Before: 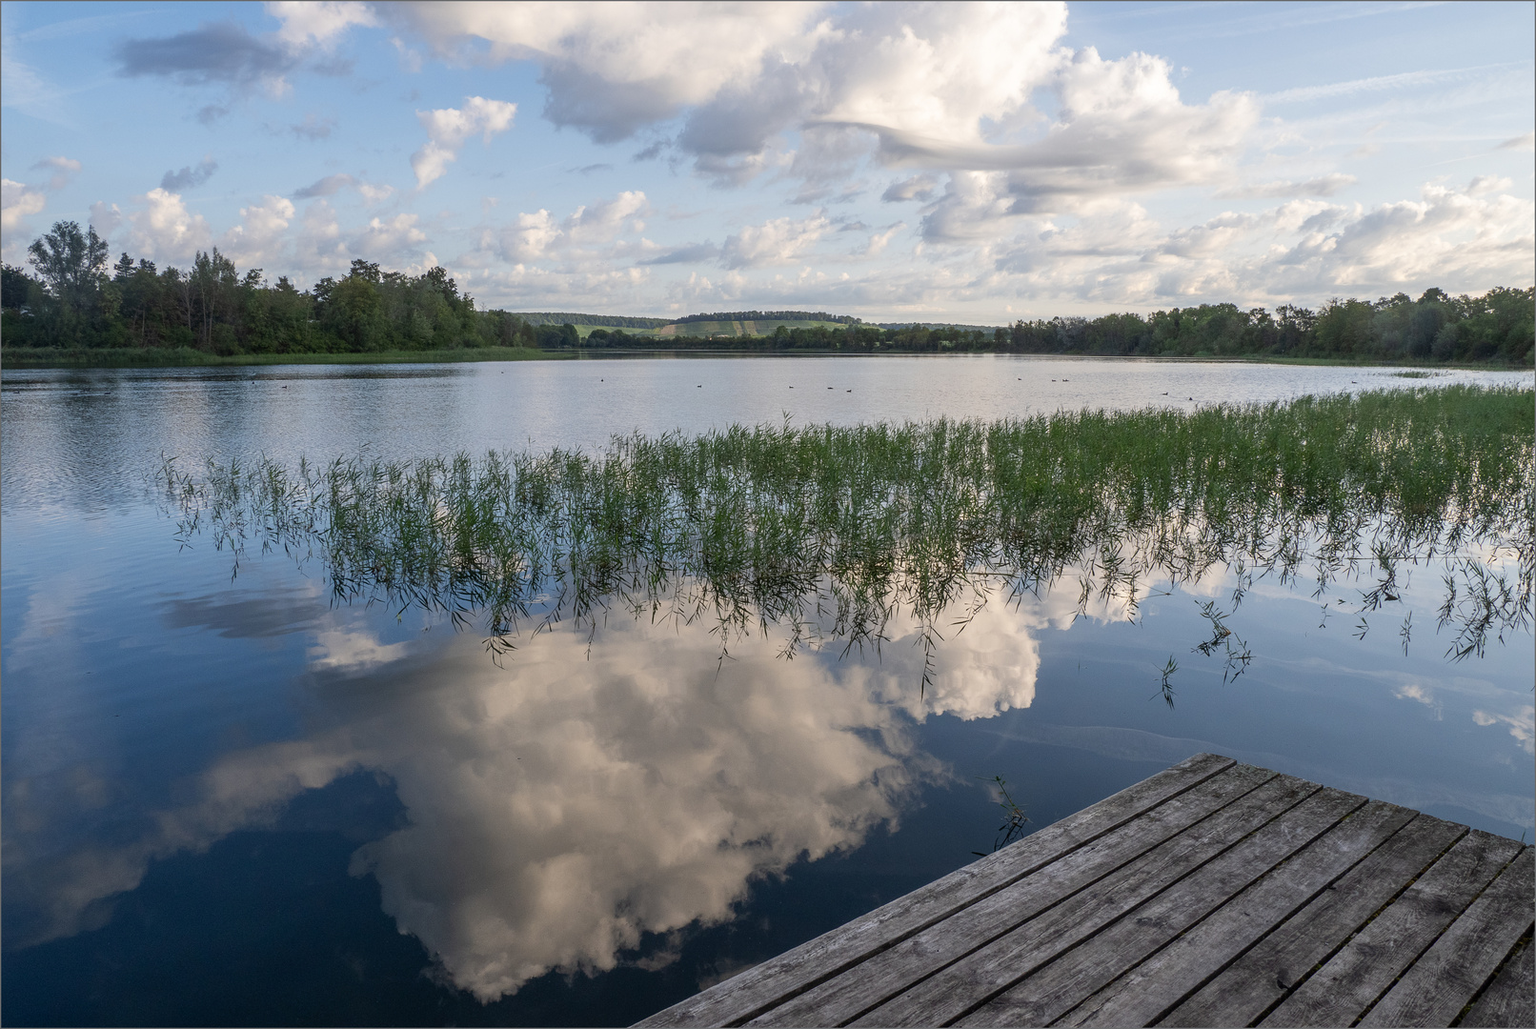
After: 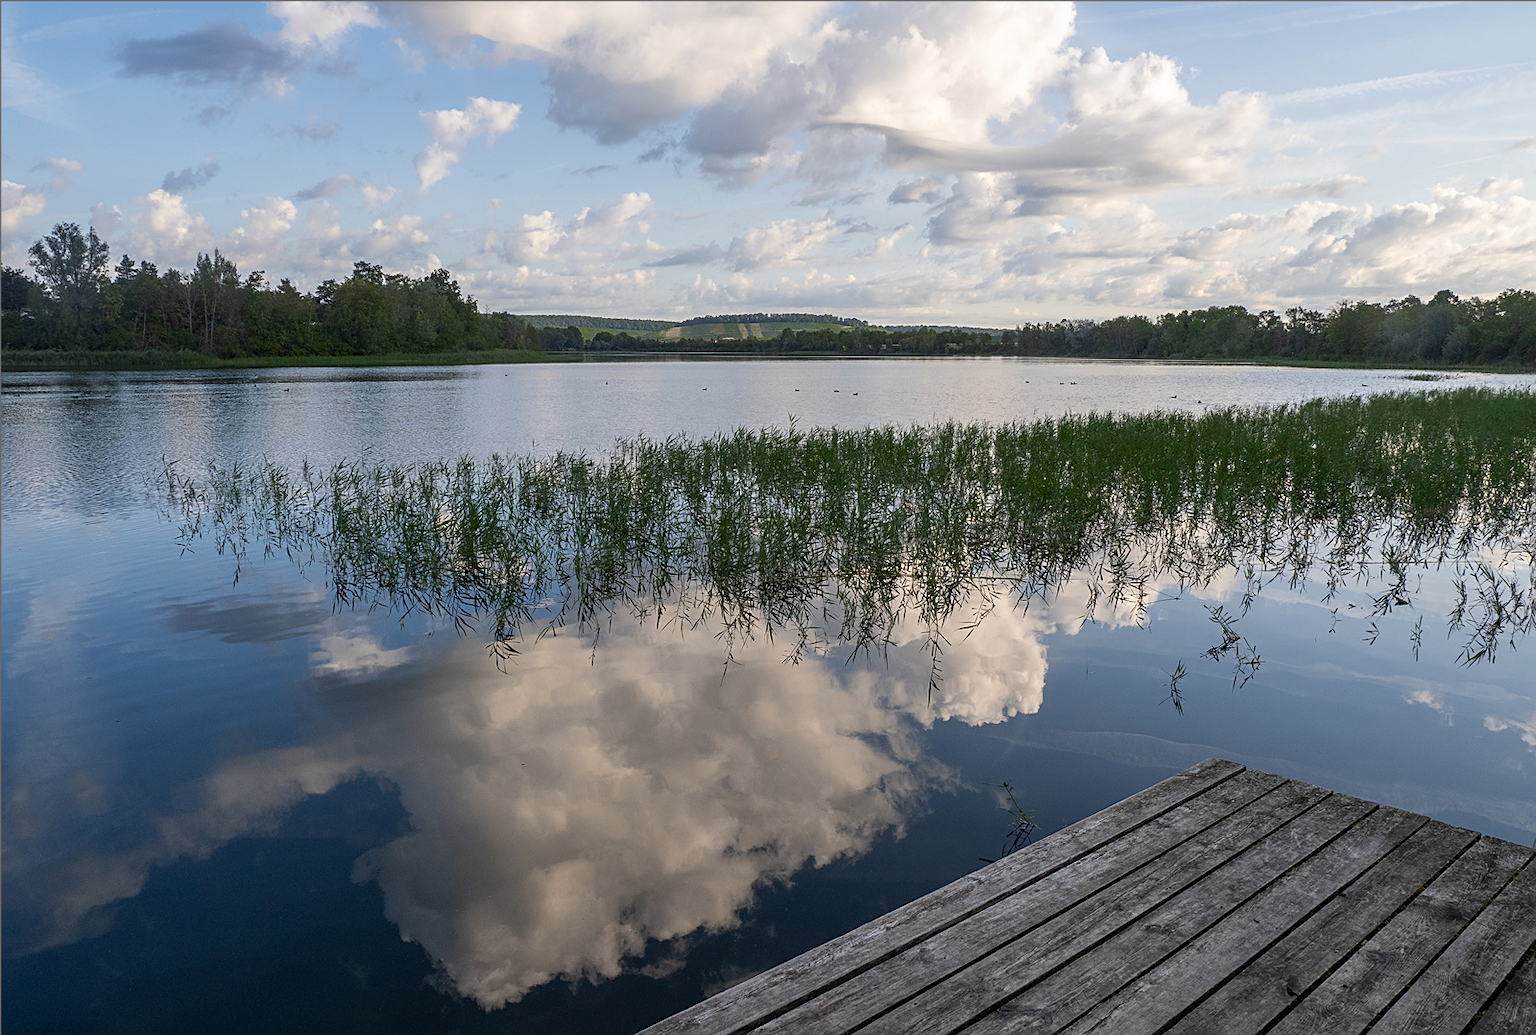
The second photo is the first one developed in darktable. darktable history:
sharpen: on, module defaults
color zones: curves: ch0 [(0.25, 0.5) (0.347, 0.092) (0.75, 0.5)]; ch1 [(0.25, 0.5) (0.33, 0.51) (0.75, 0.5)]
crop: left 0.054%
